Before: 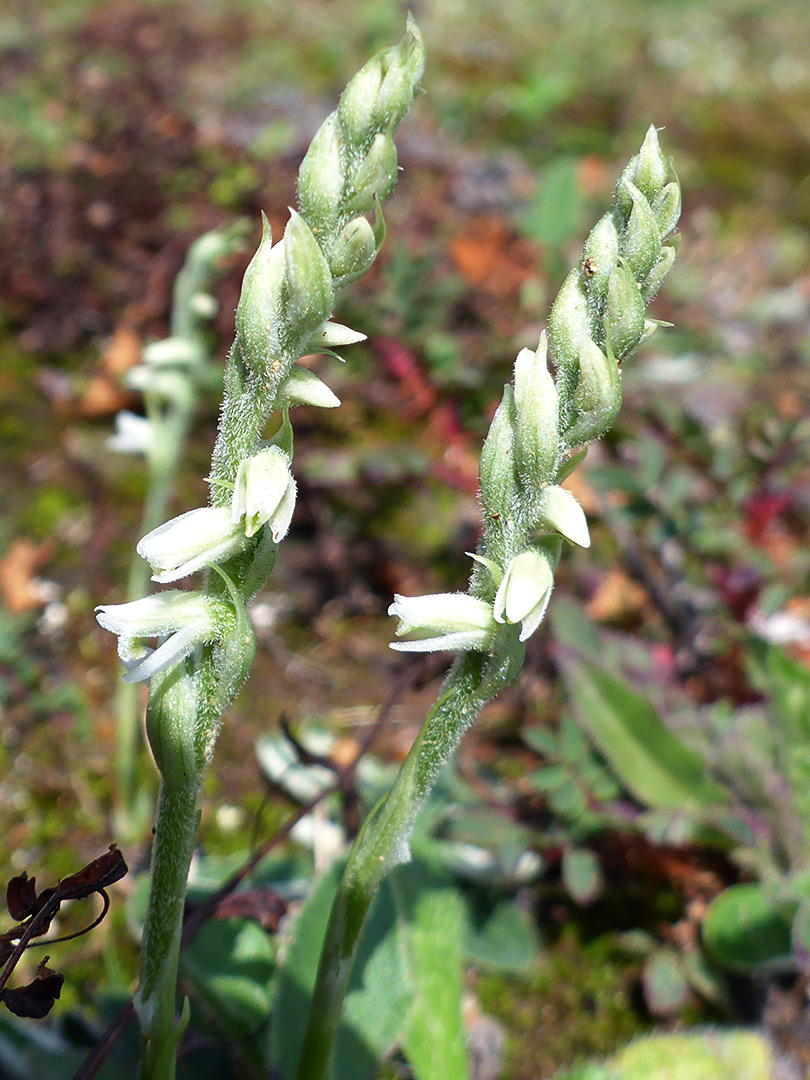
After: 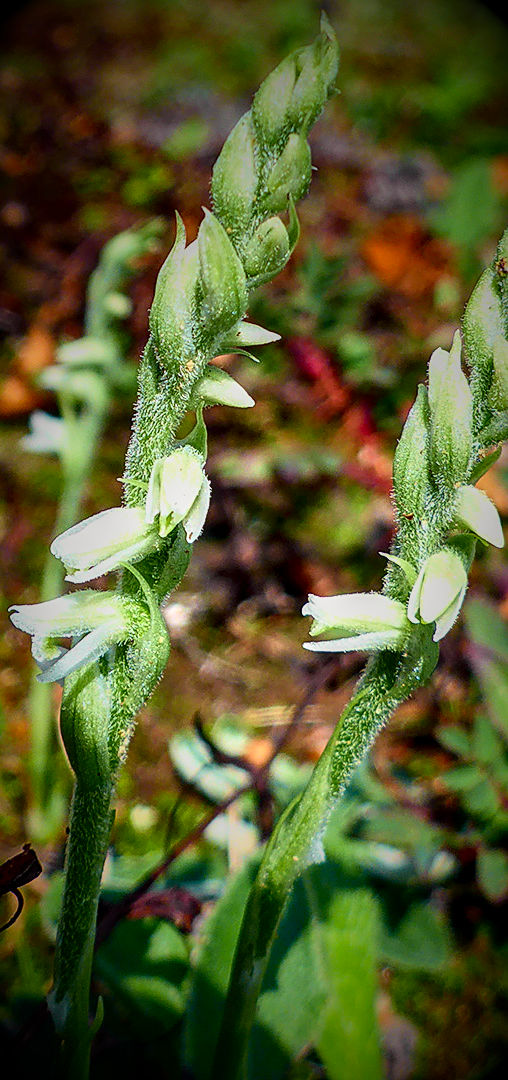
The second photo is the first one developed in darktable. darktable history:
sharpen: on, module defaults
crop: left 10.644%, right 26.528%
graduated density: on, module defaults
local contrast: detail 142%
vignetting: fall-off start 15.9%, fall-off radius 100%, brightness -1, saturation 0.5, width/height ratio 0.719
white balance: red 1.009, blue 0.985
tone equalizer: -8 EV -0.002 EV, -7 EV 0.005 EV, -6 EV -0.009 EV, -5 EV 0.011 EV, -4 EV -0.012 EV, -3 EV 0.007 EV, -2 EV -0.062 EV, -1 EV -0.293 EV, +0 EV -0.582 EV, smoothing diameter 2%, edges refinement/feathering 20, mask exposure compensation -1.57 EV, filter diffusion 5
tone curve: curves: ch0 [(0, 0.003) (0.044, 0.032) (0.12, 0.089) (0.19, 0.164) (0.269, 0.269) (0.473, 0.533) (0.595, 0.695) (0.718, 0.823) (0.855, 0.931) (1, 0.982)]; ch1 [(0, 0) (0.243, 0.245) (0.427, 0.387) (0.493, 0.481) (0.501, 0.5) (0.521, 0.528) (0.554, 0.586) (0.607, 0.655) (0.671, 0.735) (0.796, 0.85) (1, 1)]; ch2 [(0, 0) (0.249, 0.216) (0.357, 0.317) (0.448, 0.432) (0.478, 0.492) (0.498, 0.499) (0.517, 0.519) (0.537, 0.57) (0.569, 0.623) (0.61, 0.663) (0.706, 0.75) (0.808, 0.809) (0.991, 0.968)], color space Lab, independent channels, preserve colors none
